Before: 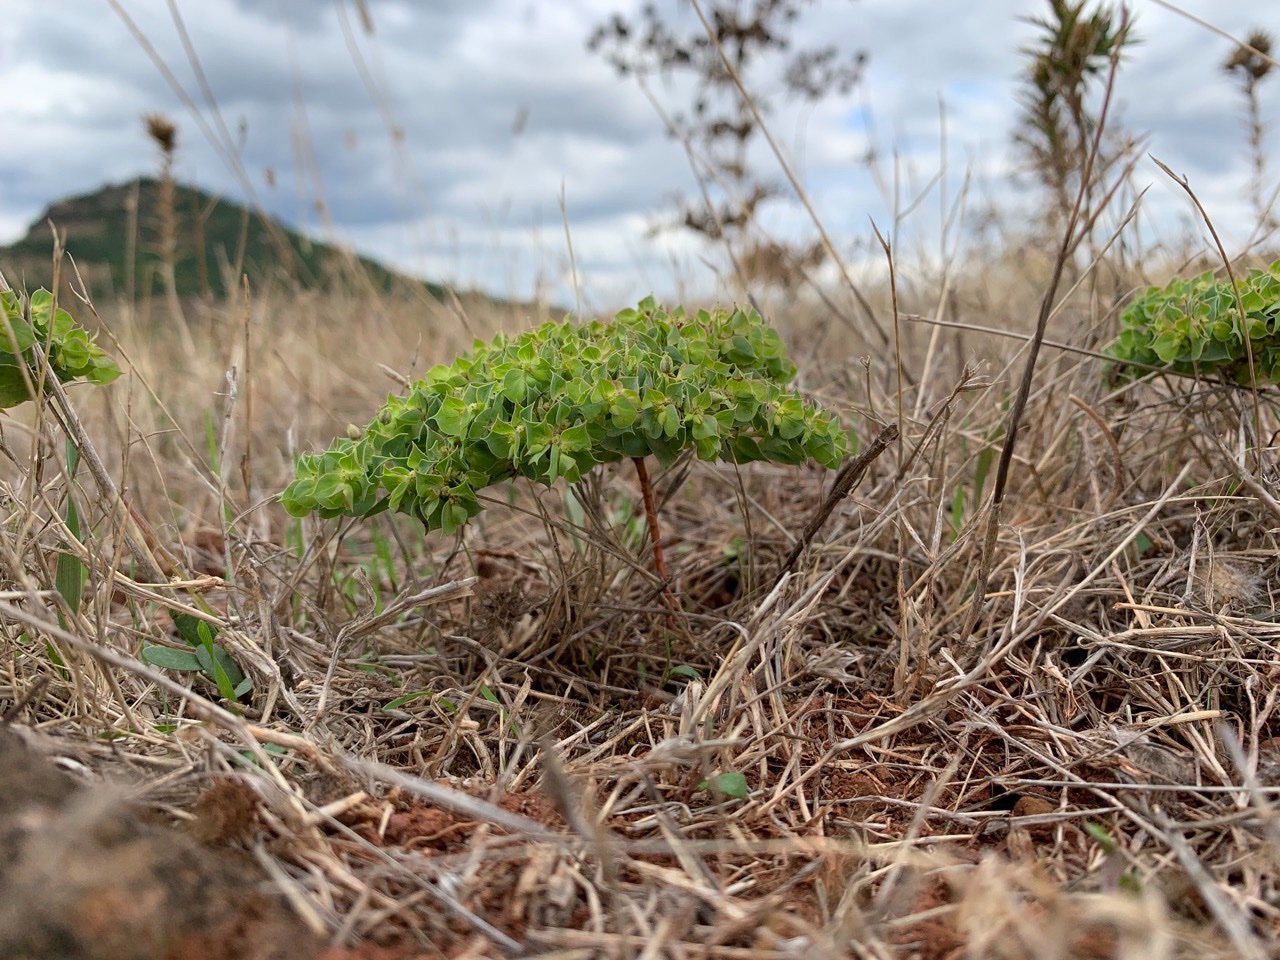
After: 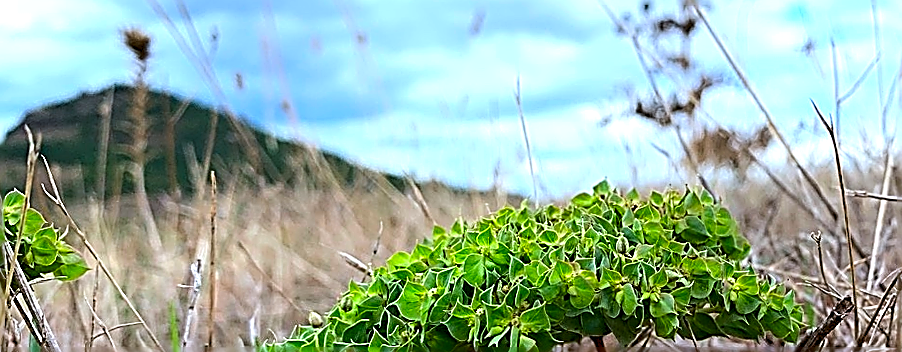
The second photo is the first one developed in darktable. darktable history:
crop: left 0.579%, top 7.627%, right 23.167%, bottom 54.275%
color correction: saturation 1.34
sharpen: amount 2
white balance: red 0.926, green 1.003, blue 1.133
tone equalizer: -8 EV -0.75 EV, -7 EV -0.7 EV, -6 EV -0.6 EV, -5 EV -0.4 EV, -3 EV 0.4 EV, -2 EV 0.6 EV, -1 EV 0.7 EV, +0 EV 0.75 EV, edges refinement/feathering 500, mask exposure compensation -1.57 EV, preserve details no
rotate and perspective: rotation -1.68°, lens shift (vertical) -0.146, crop left 0.049, crop right 0.912, crop top 0.032, crop bottom 0.96
levels: mode automatic, black 0.023%, white 99.97%, levels [0.062, 0.494, 0.925]
